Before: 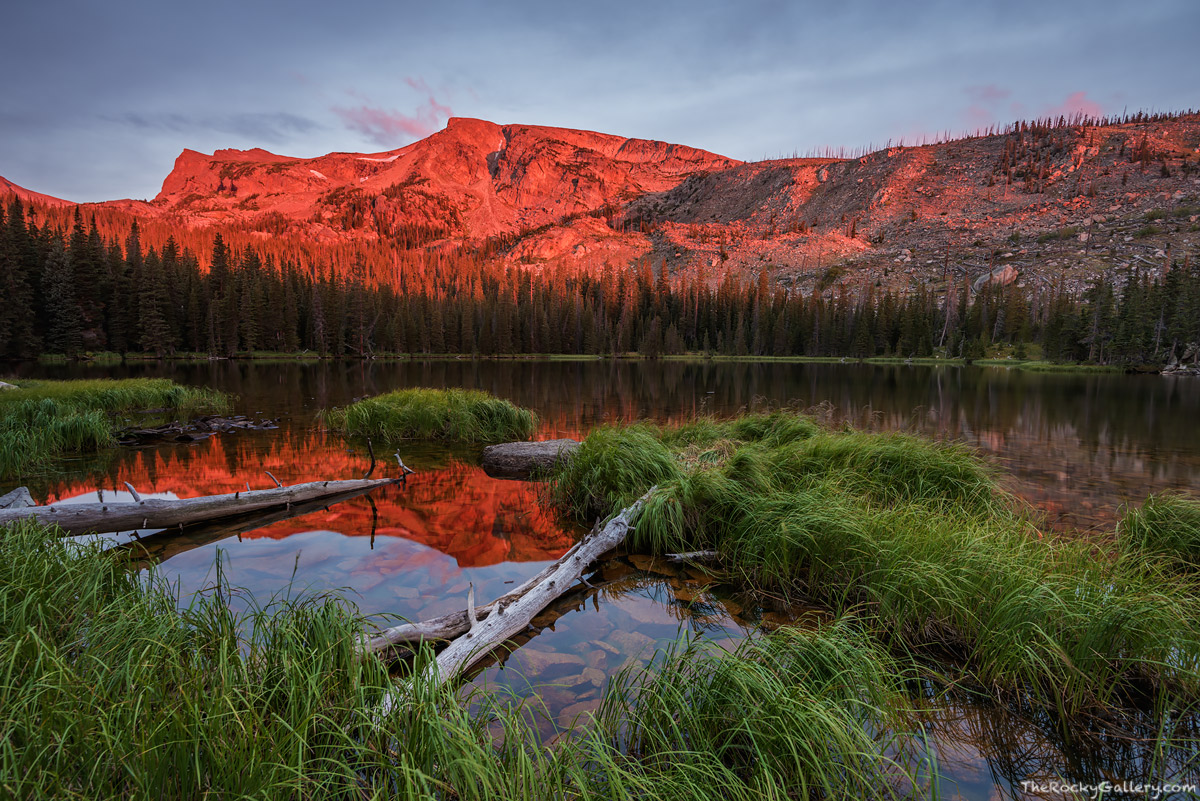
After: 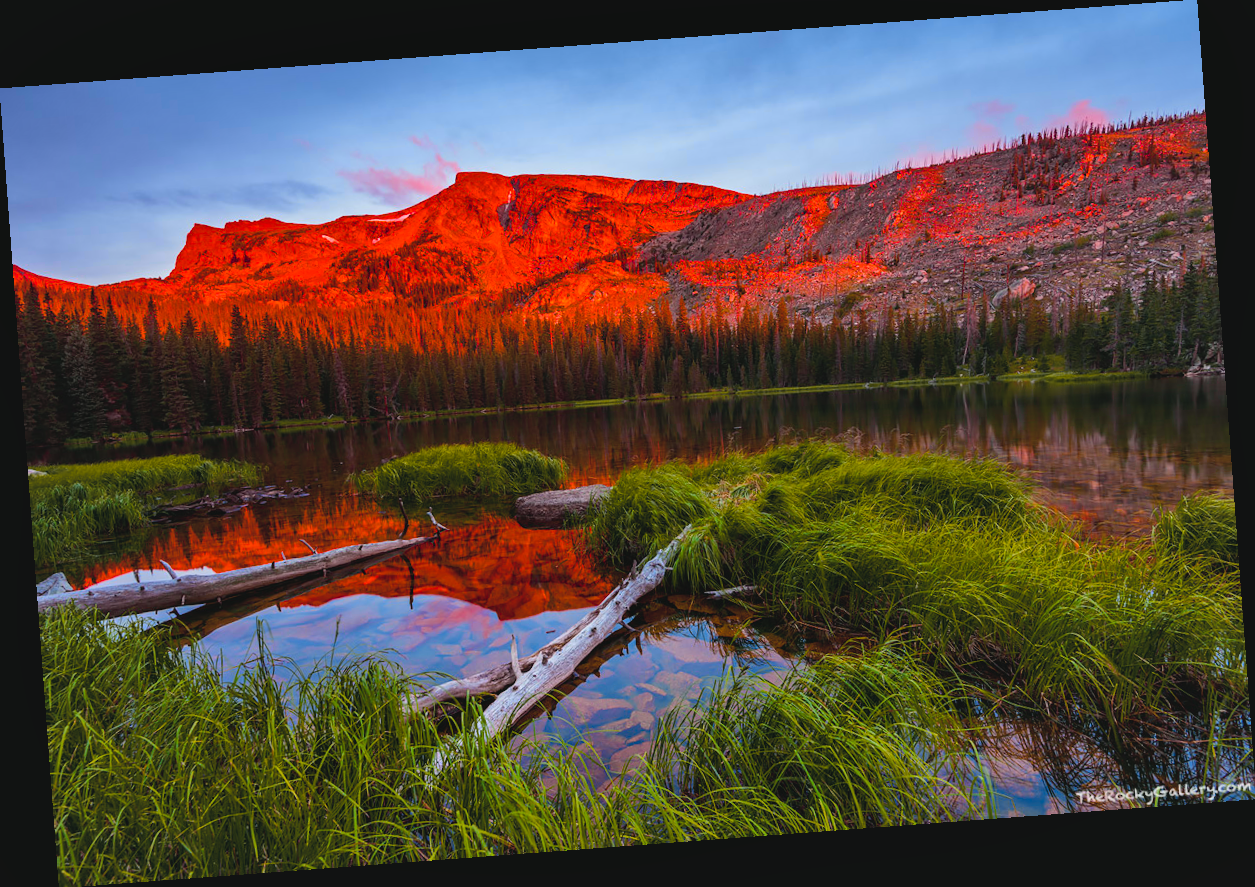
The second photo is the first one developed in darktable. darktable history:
tone curve: curves: ch0 [(0, 0.046) (0.04, 0.074) (0.831, 0.861) (1, 1)]; ch1 [(0, 0) (0.146, 0.159) (0.338, 0.365) (0.417, 0.455) (0.489, 0.486) (0.504, 0.502) (0.529, 0.537) (0.563, 0.567) (1, 1)]; ch2 [(0, 0) (0.307, 0.298) (0.388, 0.375) (0.443, 0.456) (0.485, 0.492) (0.544, 0.525) (1, 1)], color space Lab, independent channels, preserve colors none
rotate and perspective: rotation -4.25°, automatic cropping off
color balance rgb: perceptual saturation grading › global saturation 100%
shadows and highlights: radius 125.46, shadows 30.51, highlights -30.51, low approximation 0.01, soften with gaussian
